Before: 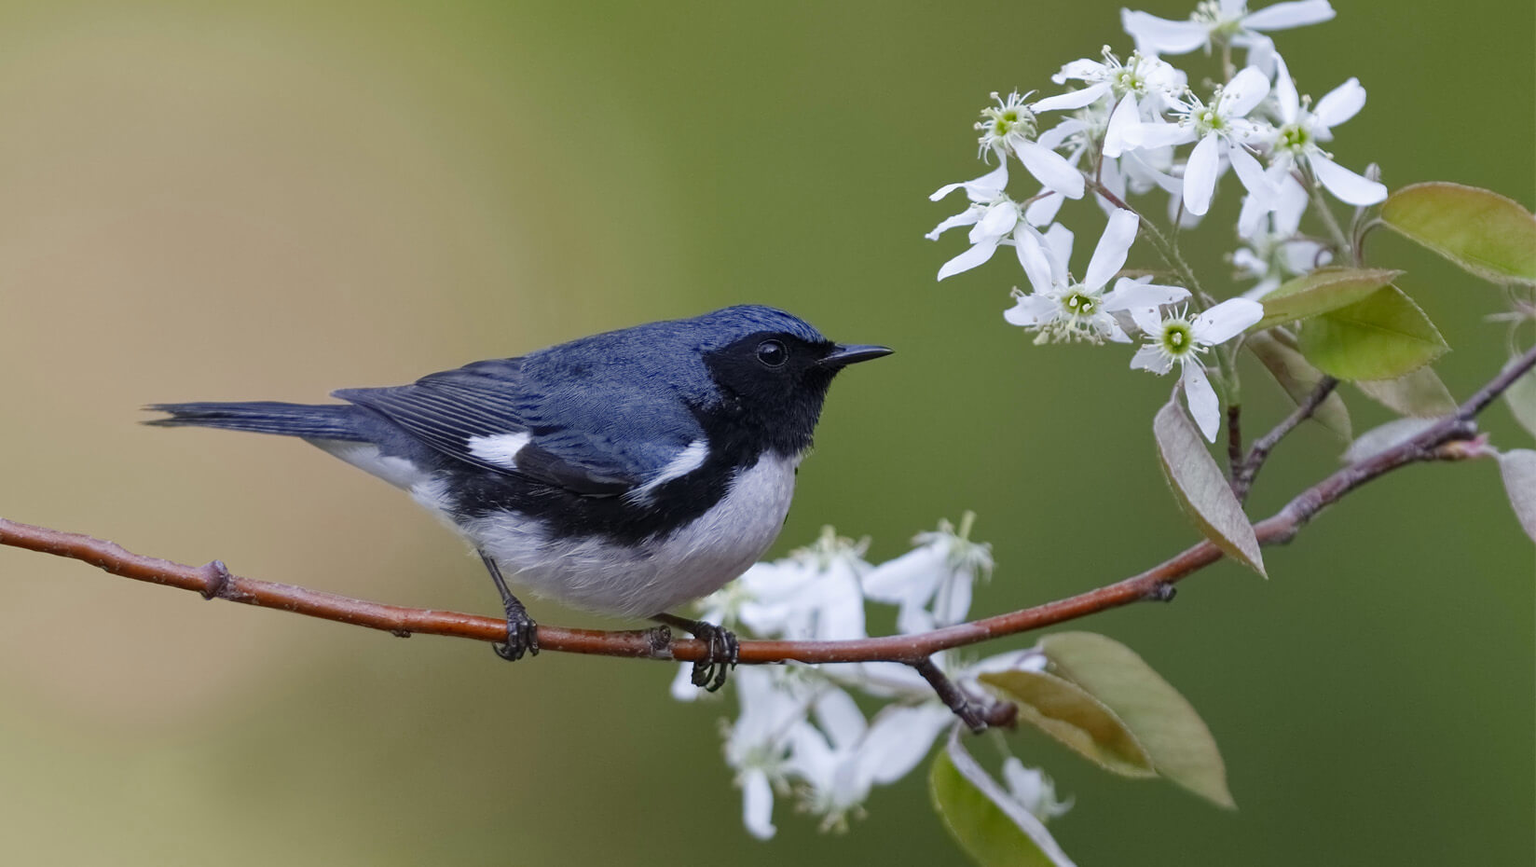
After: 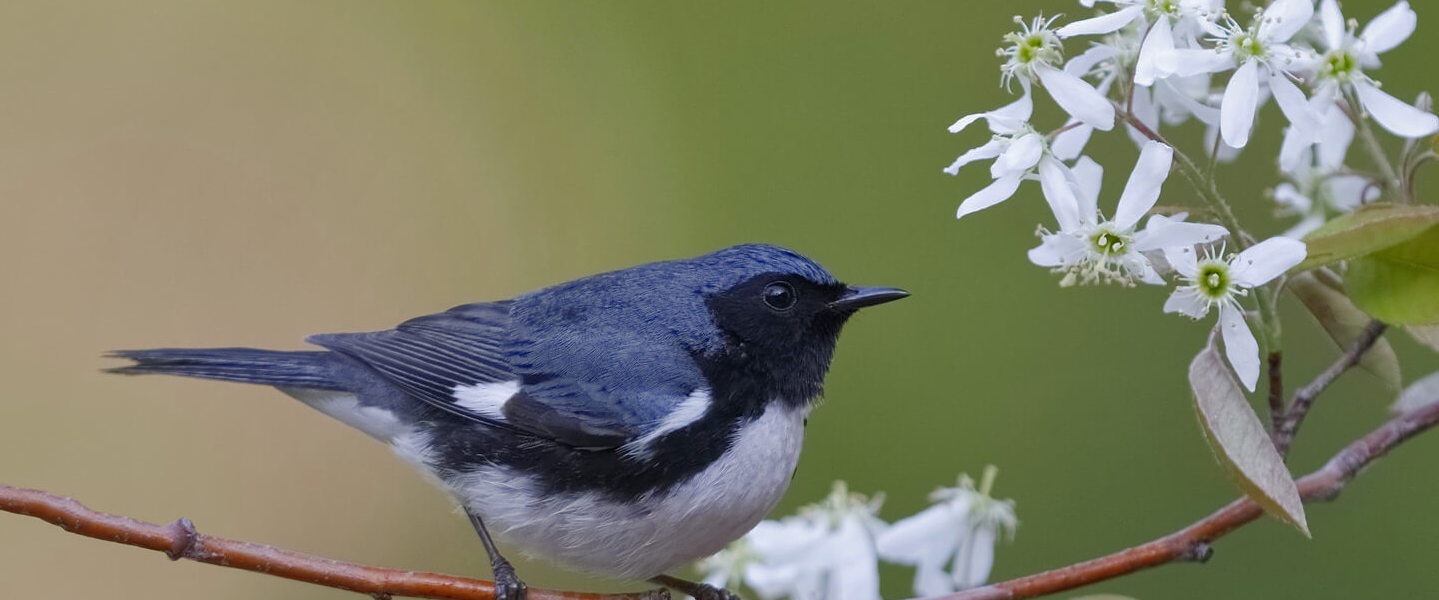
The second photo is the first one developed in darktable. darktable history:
crop: left 3.015%, top 8.969%, right 9.647%, bottom 26.457%
shadows and highlights: on, module defaults
tone equalizer: on, module defaults
